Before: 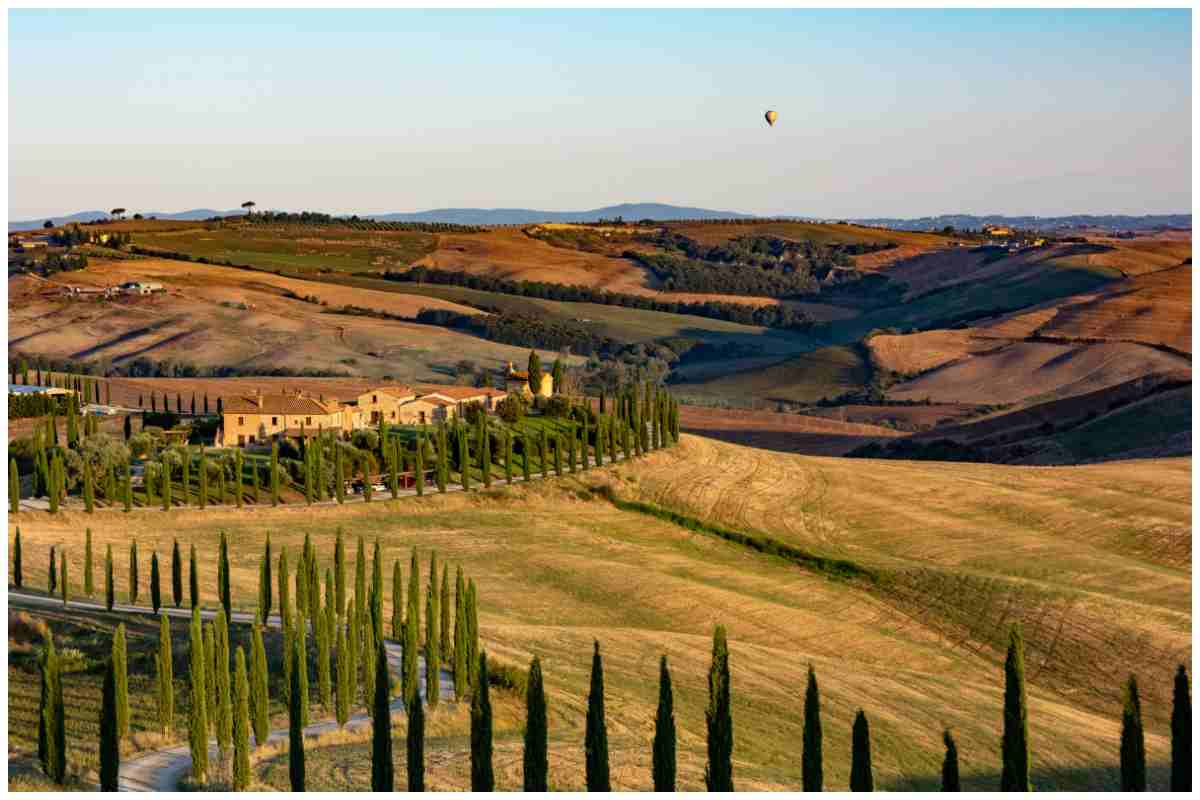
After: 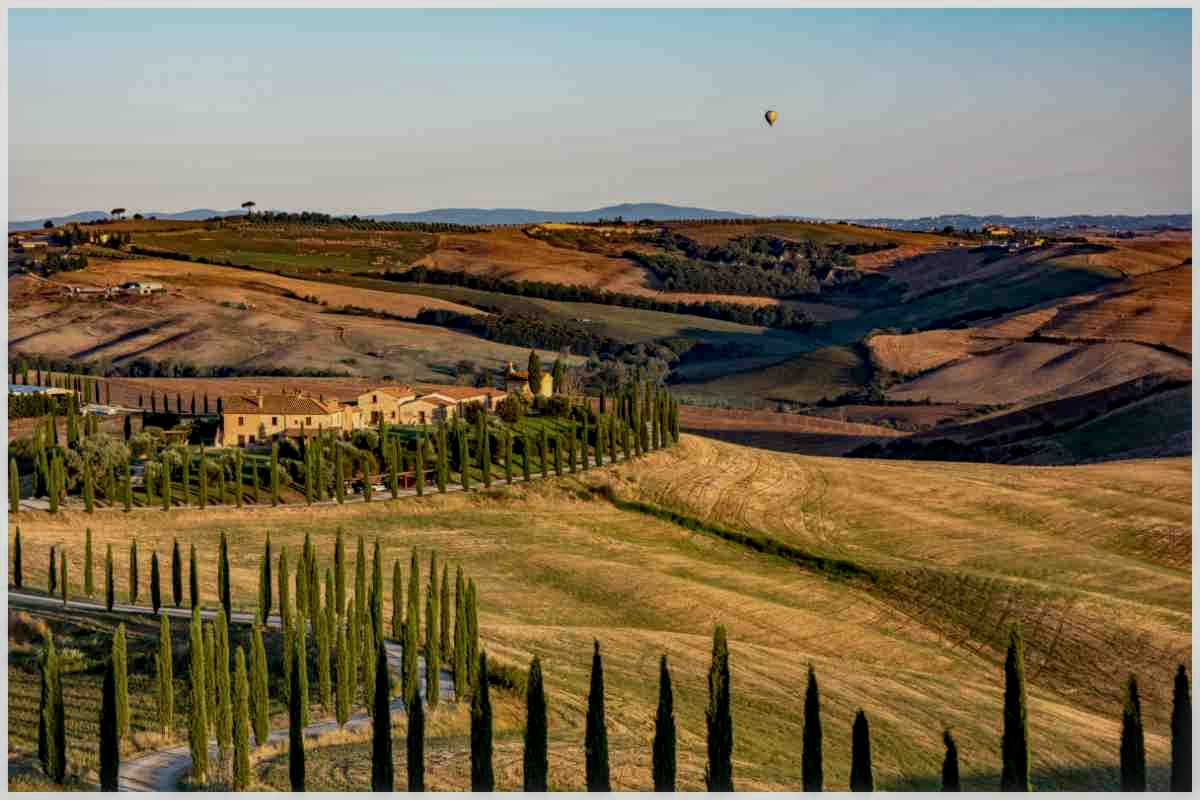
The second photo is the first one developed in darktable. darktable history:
local contrast: highlights 35%, detail 135%
exposure: exposure -0.462 EV, compensate highlight preservation false
